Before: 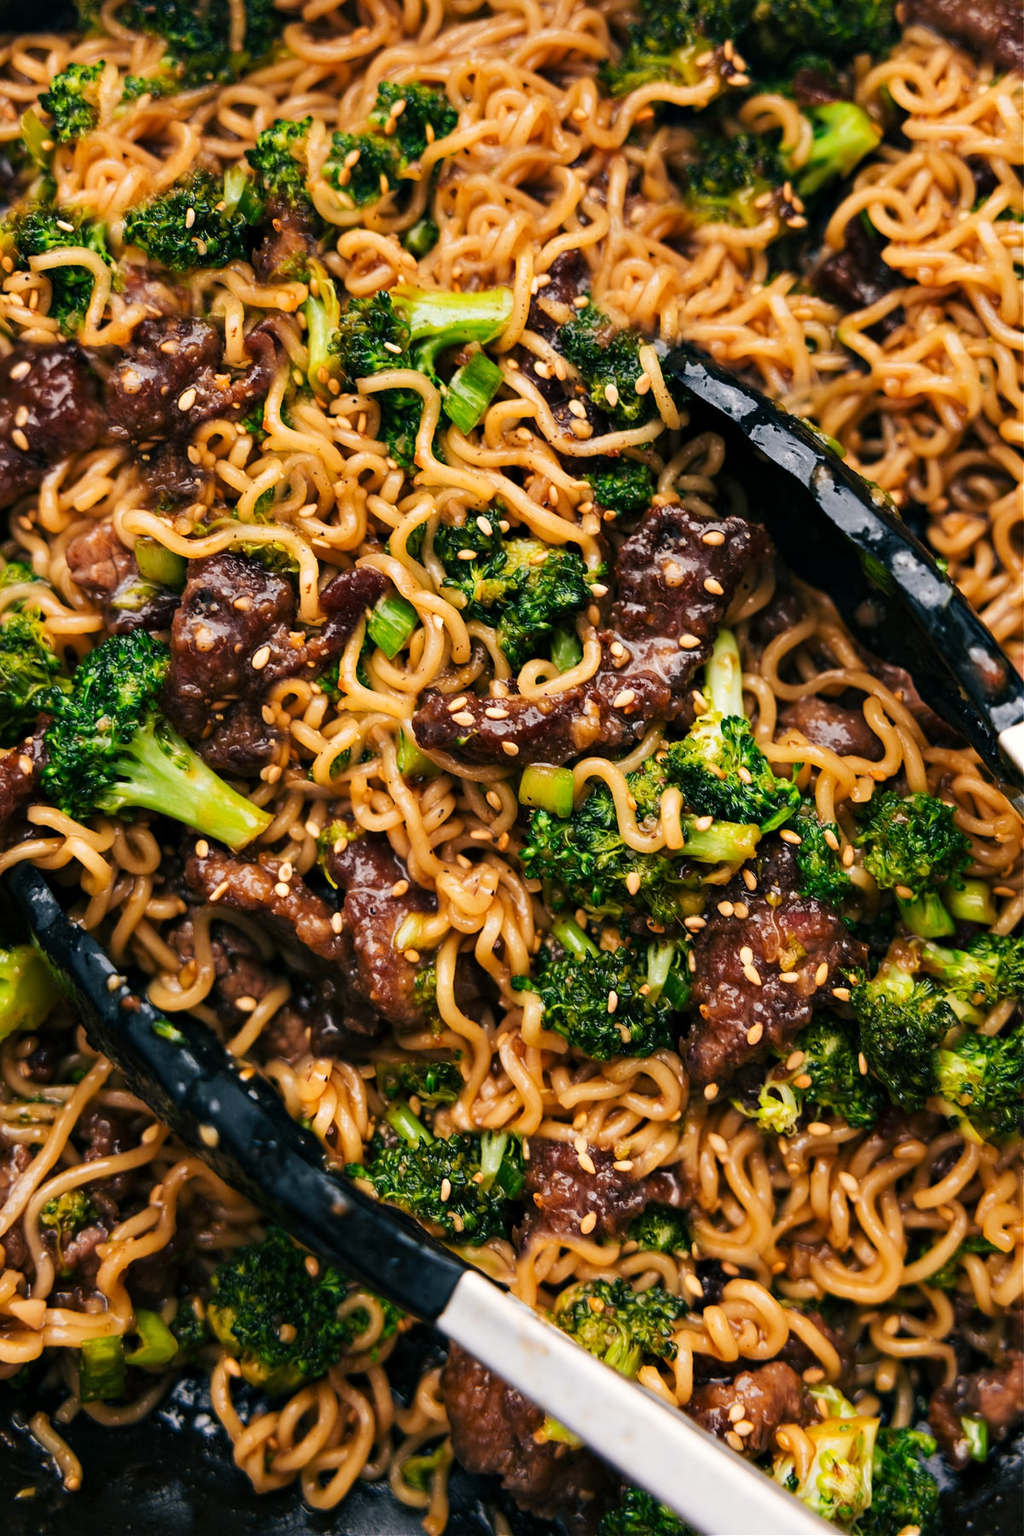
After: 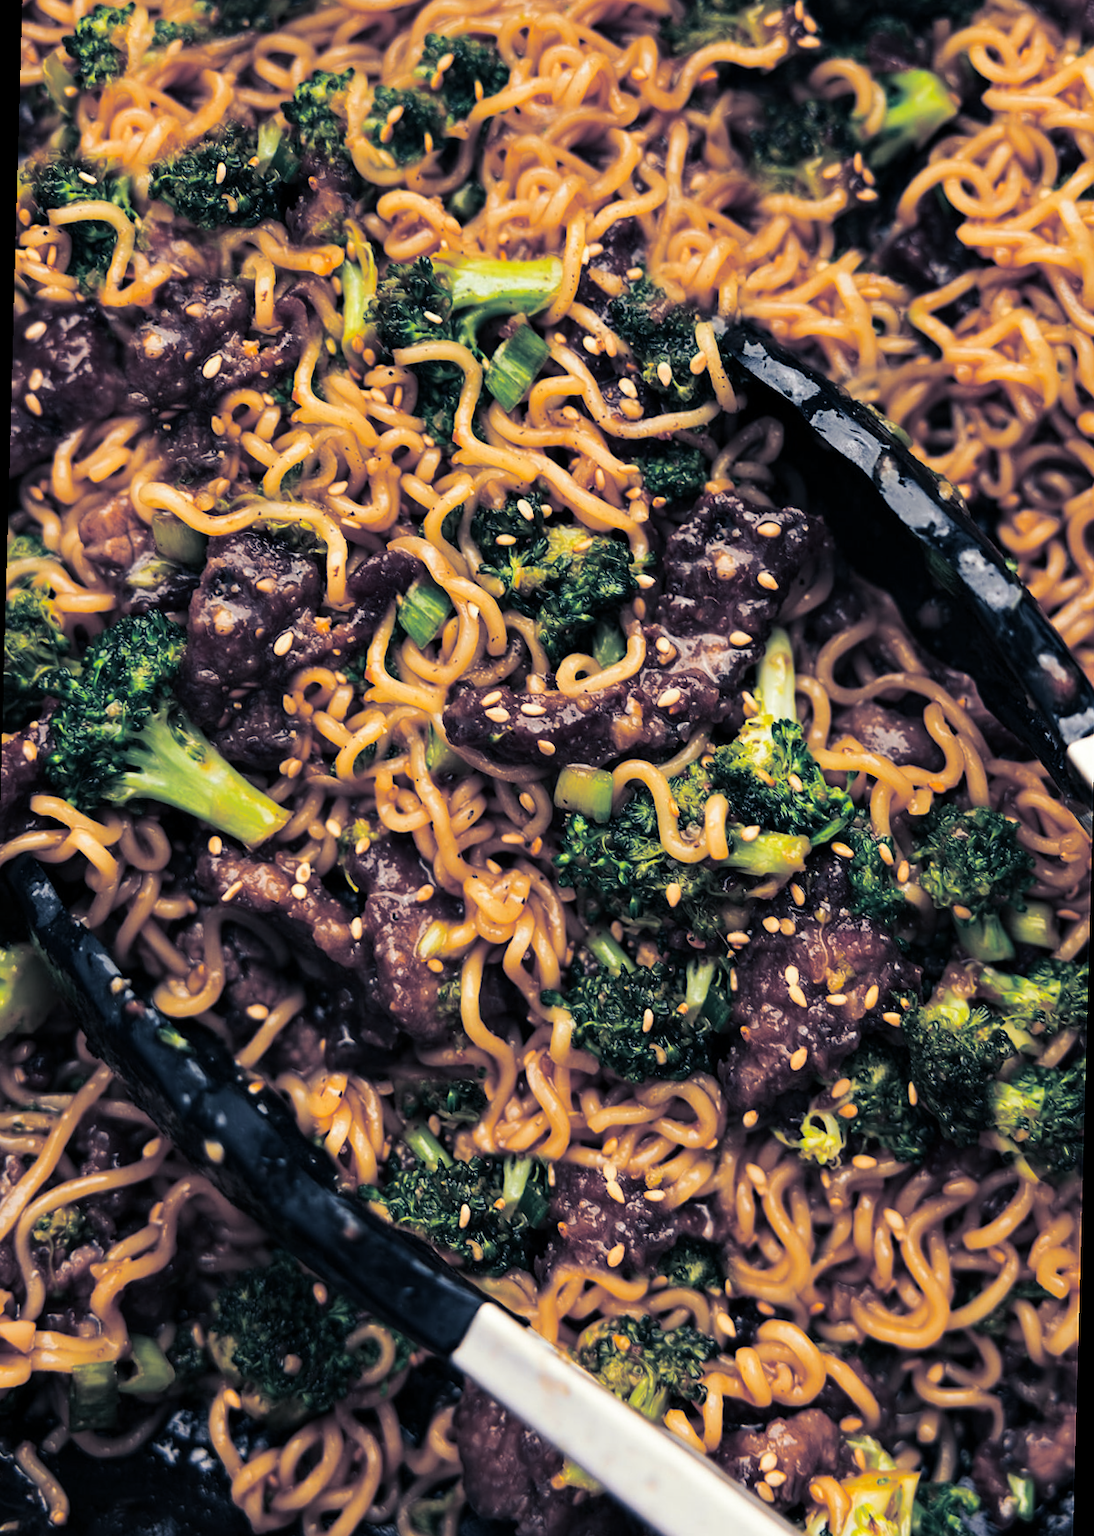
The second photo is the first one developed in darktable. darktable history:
split-toning: shadows › hue 230.4°
rotate and perspective: rotation 1.57°, crop left 0.018, crop right 0.982, crop top 0.039, crop bottom 0.961
